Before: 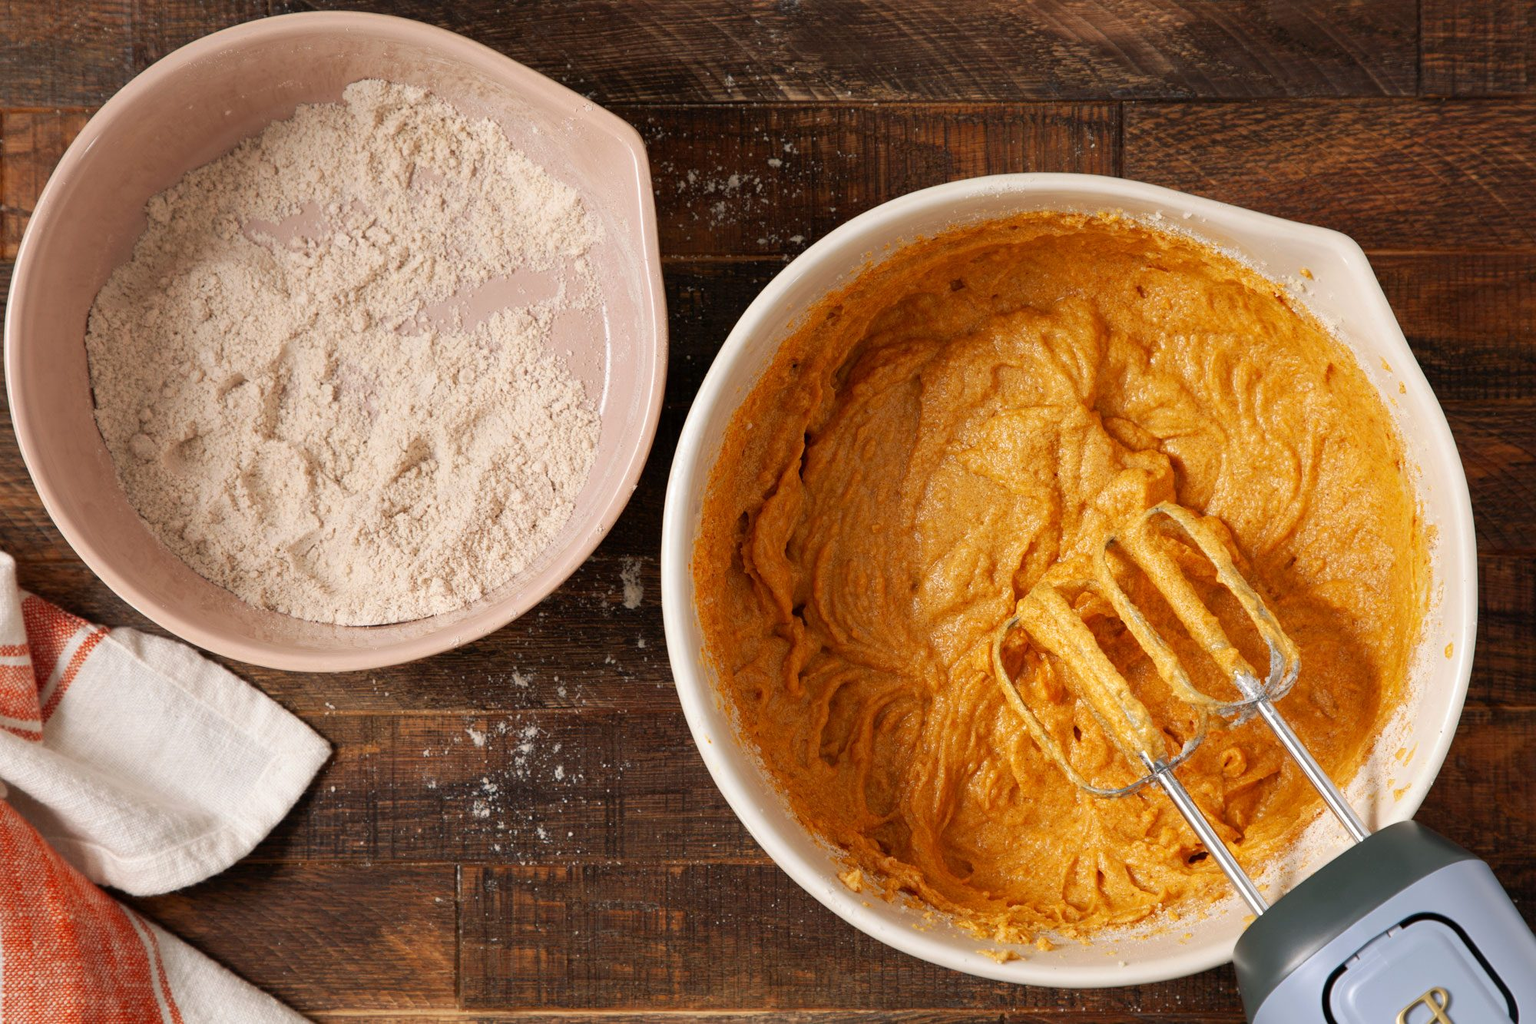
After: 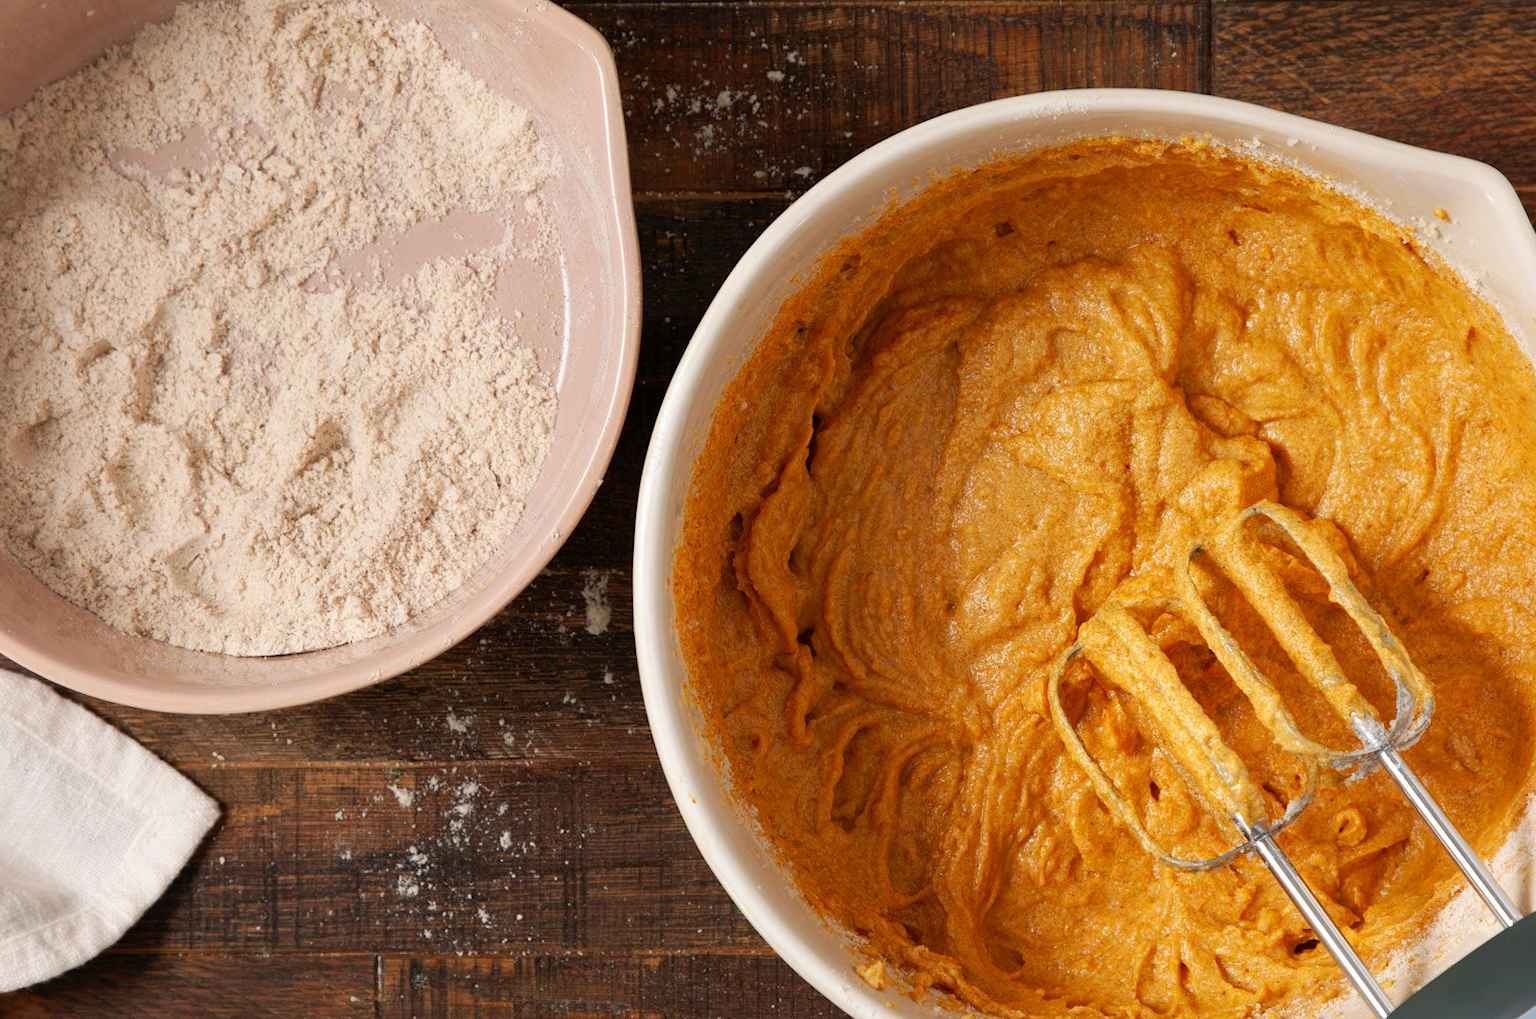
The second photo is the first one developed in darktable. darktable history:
crop and rotate: left 10.196%, top 10.011%, right 10.001%, bottom 10.479%
